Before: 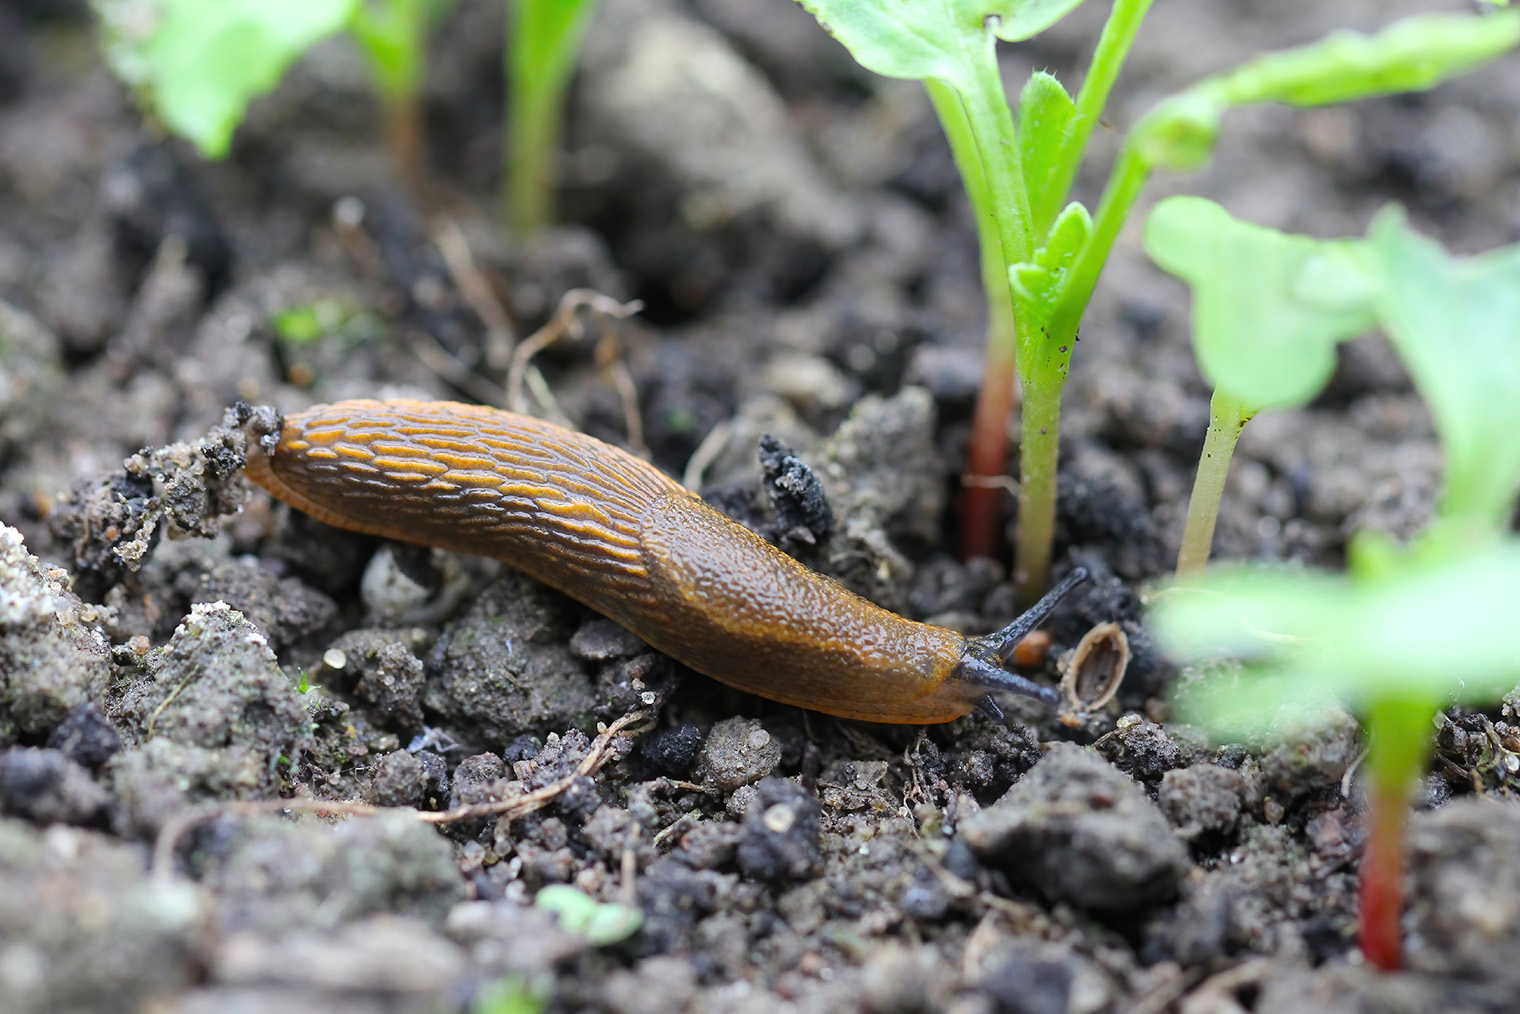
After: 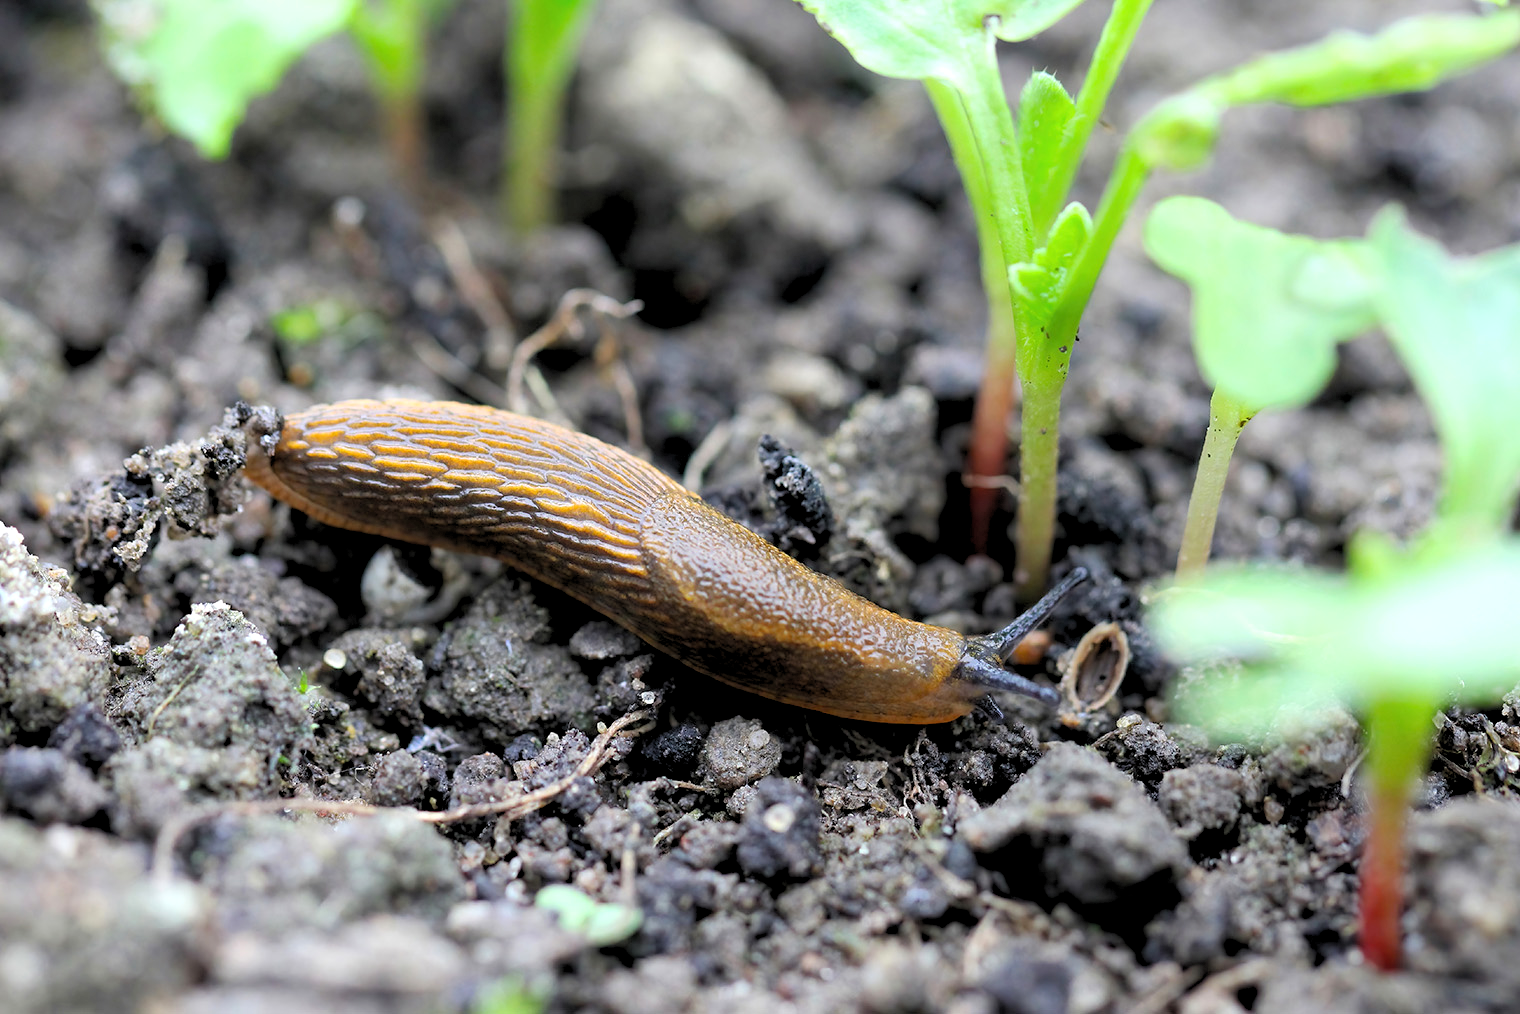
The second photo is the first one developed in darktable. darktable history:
rgb levels: levels [[0.013, 0.434, 0.89], [0, 0.5, 1], [0, 0.5, 1]]
tone equalizer: on, module defaults
